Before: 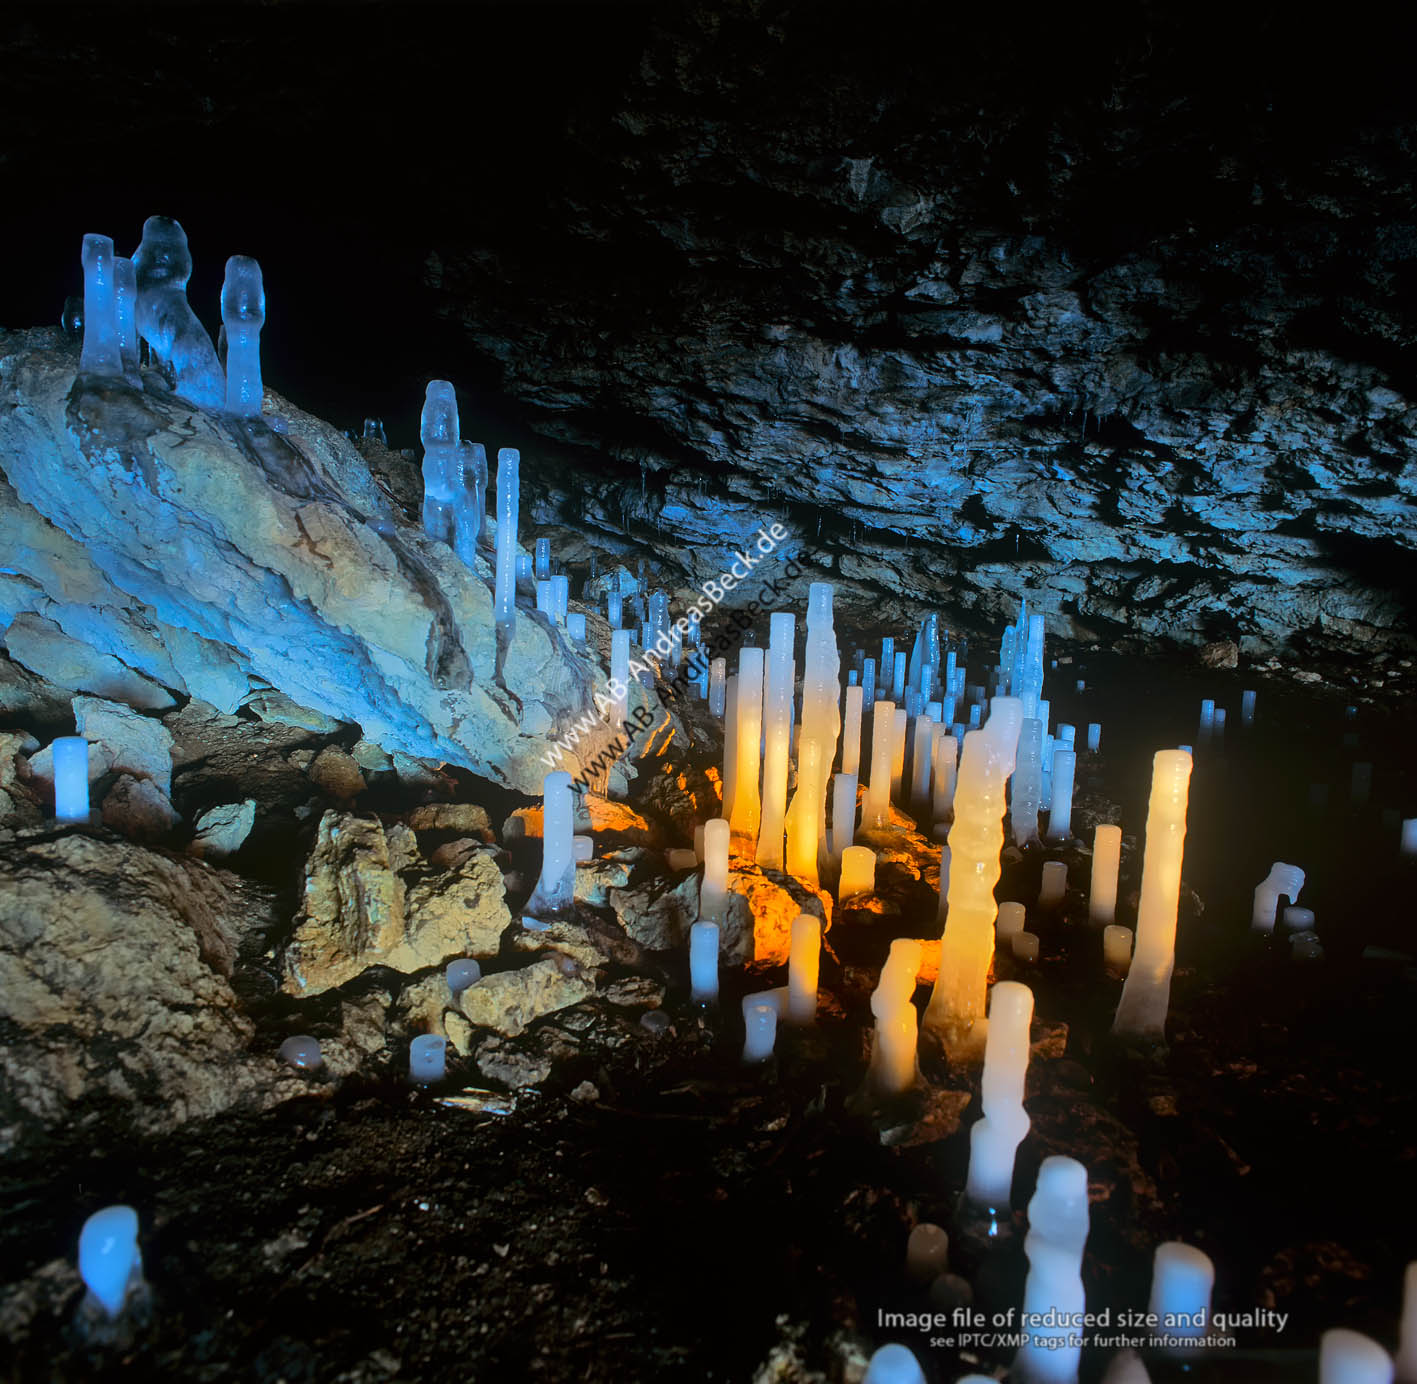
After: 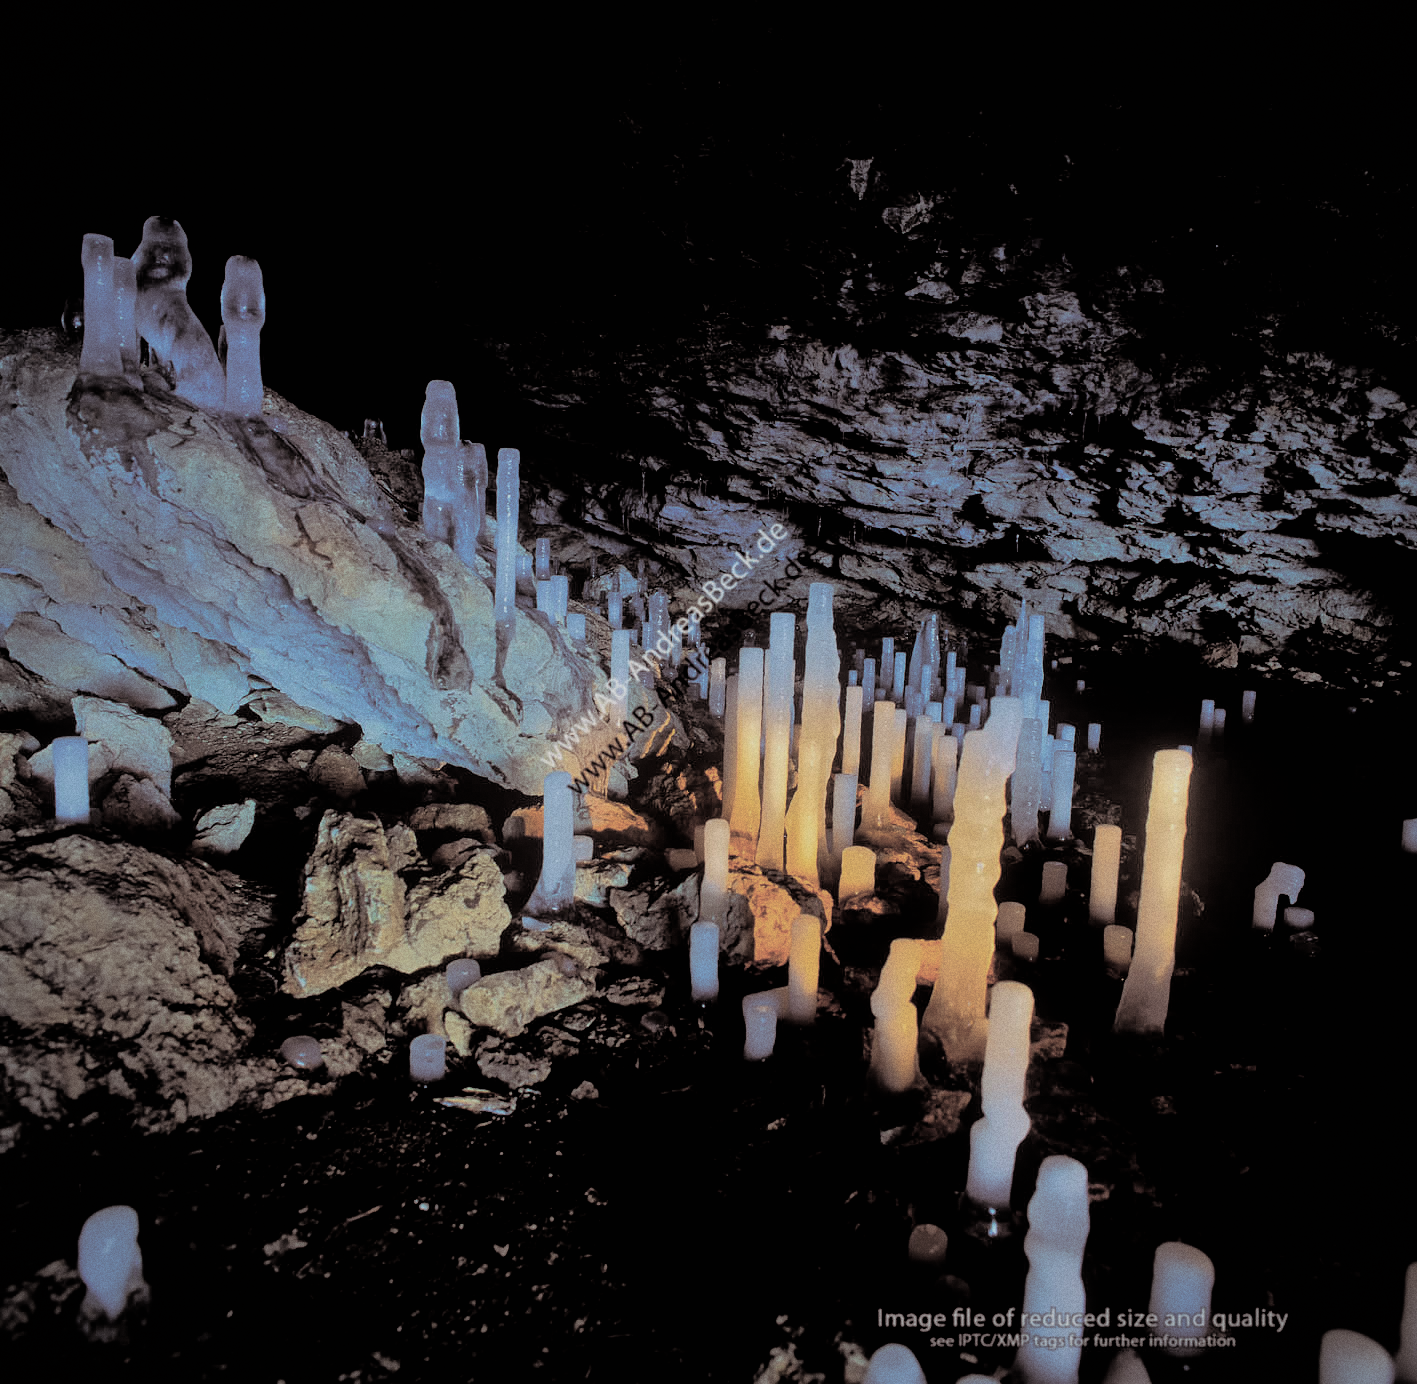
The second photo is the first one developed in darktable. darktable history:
filmic rgb: black relative exposure -4.88 EV, hardness 2.82
shadows and highlights: shadows 43.06, highlights 6.94
velvia: strength 21.76%
grain: on, module defaults
split-toning: shadows › saturation 0.2
color correction: saturation 0.57
vignetting: fall-off radius 81.94%
